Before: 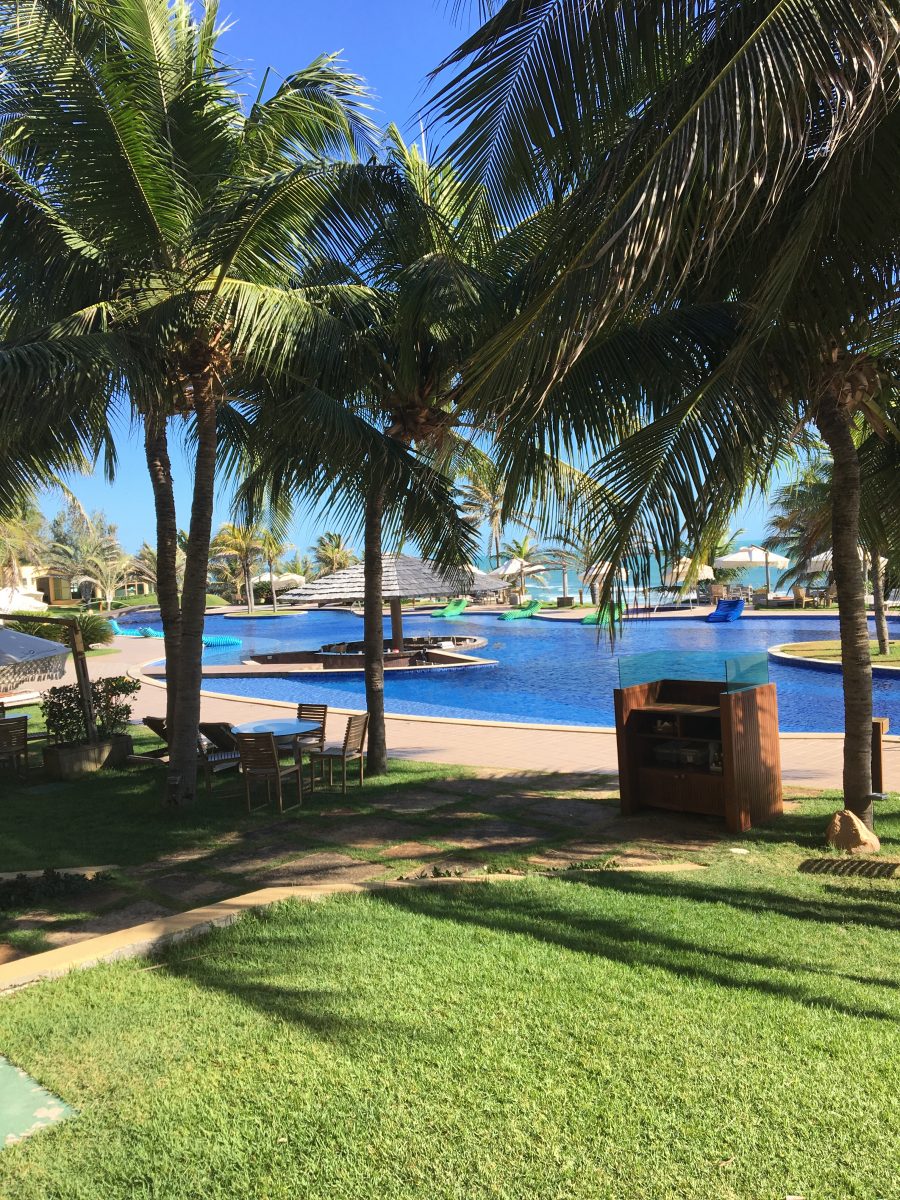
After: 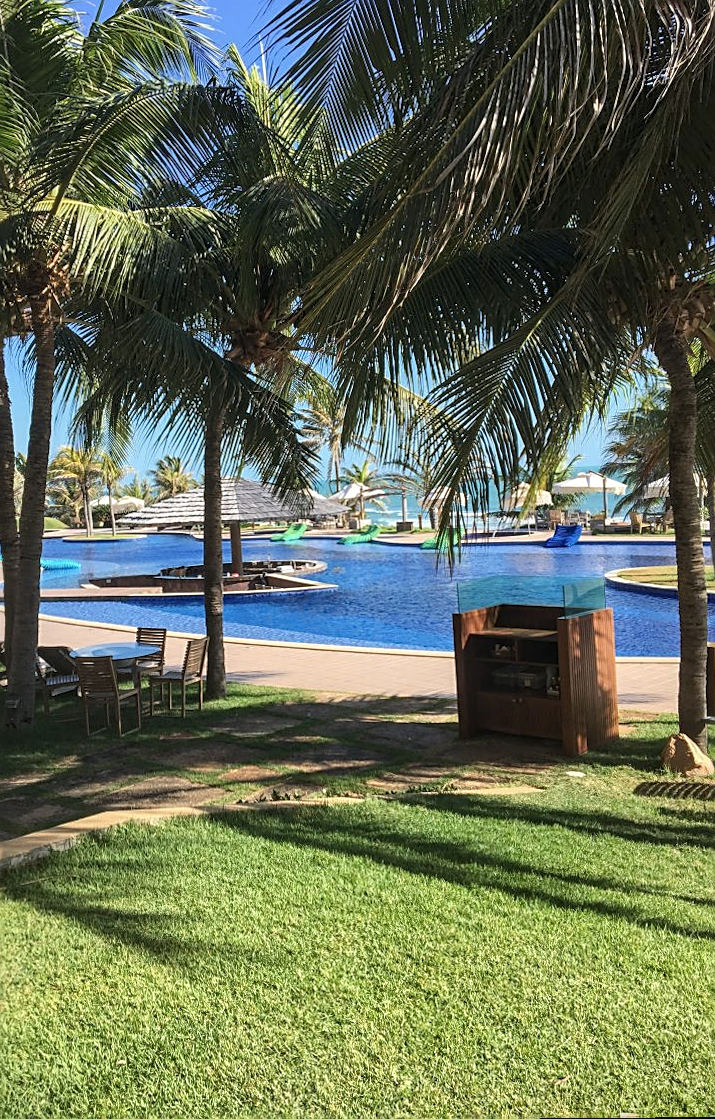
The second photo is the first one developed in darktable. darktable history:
local contrast: on, module defaults
contrast brightness saturation: saturation -0.05
sharpen: on, module defaults
crop and rotate: left 17.959%, top 5.771%, right 1.742%
rotate and perspective: rotation 0.174°, lens shift (vertical) 0.013, lens shift (horizontal) 0.019, shear 0.001, automatic cropping original format, crop left 0.007, crop right 0.991, crop top 0.016, crop bottom 0.997
color balance rgb: global vibrance -1%, saturation formula JzAzBz (2021)
base curve: curves: ch0 [(0, 0) (0.283, 0.295) (1, 1)], preserve colors none
